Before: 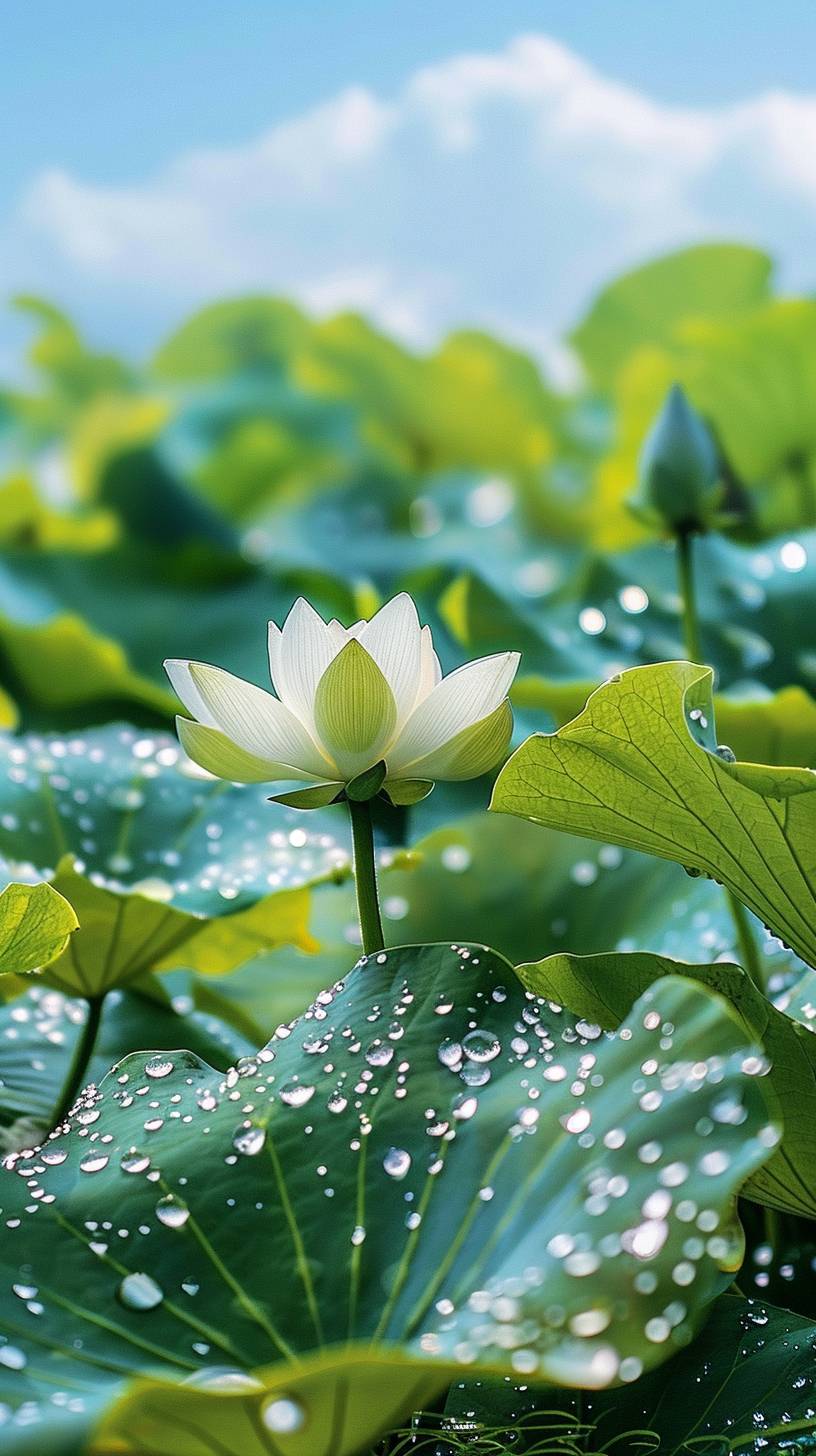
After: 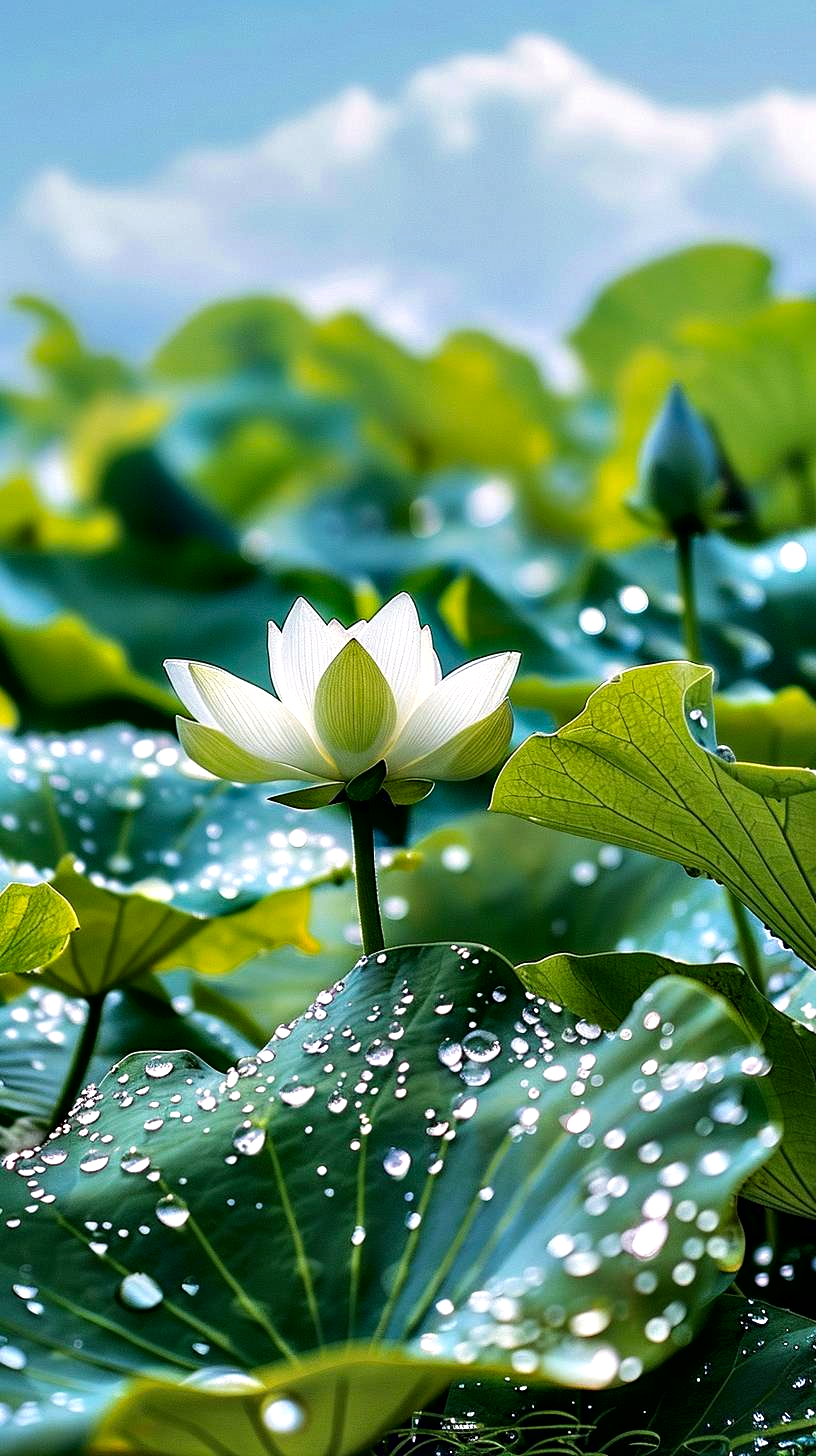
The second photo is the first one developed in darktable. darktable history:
contrast equalizer: y [[0.6 ×6], [0.55 ×6], [0 ×6], [0 ×6], [0 ×6]]
color zones: curves: ch0 [(0, 0.465) (0.092, 0.596) (0.289, 0.464) (0.429, 0.453) (0.571, 0.464) (0.714, 0.455) (0.857, 0.462) (1, 0.465)]
